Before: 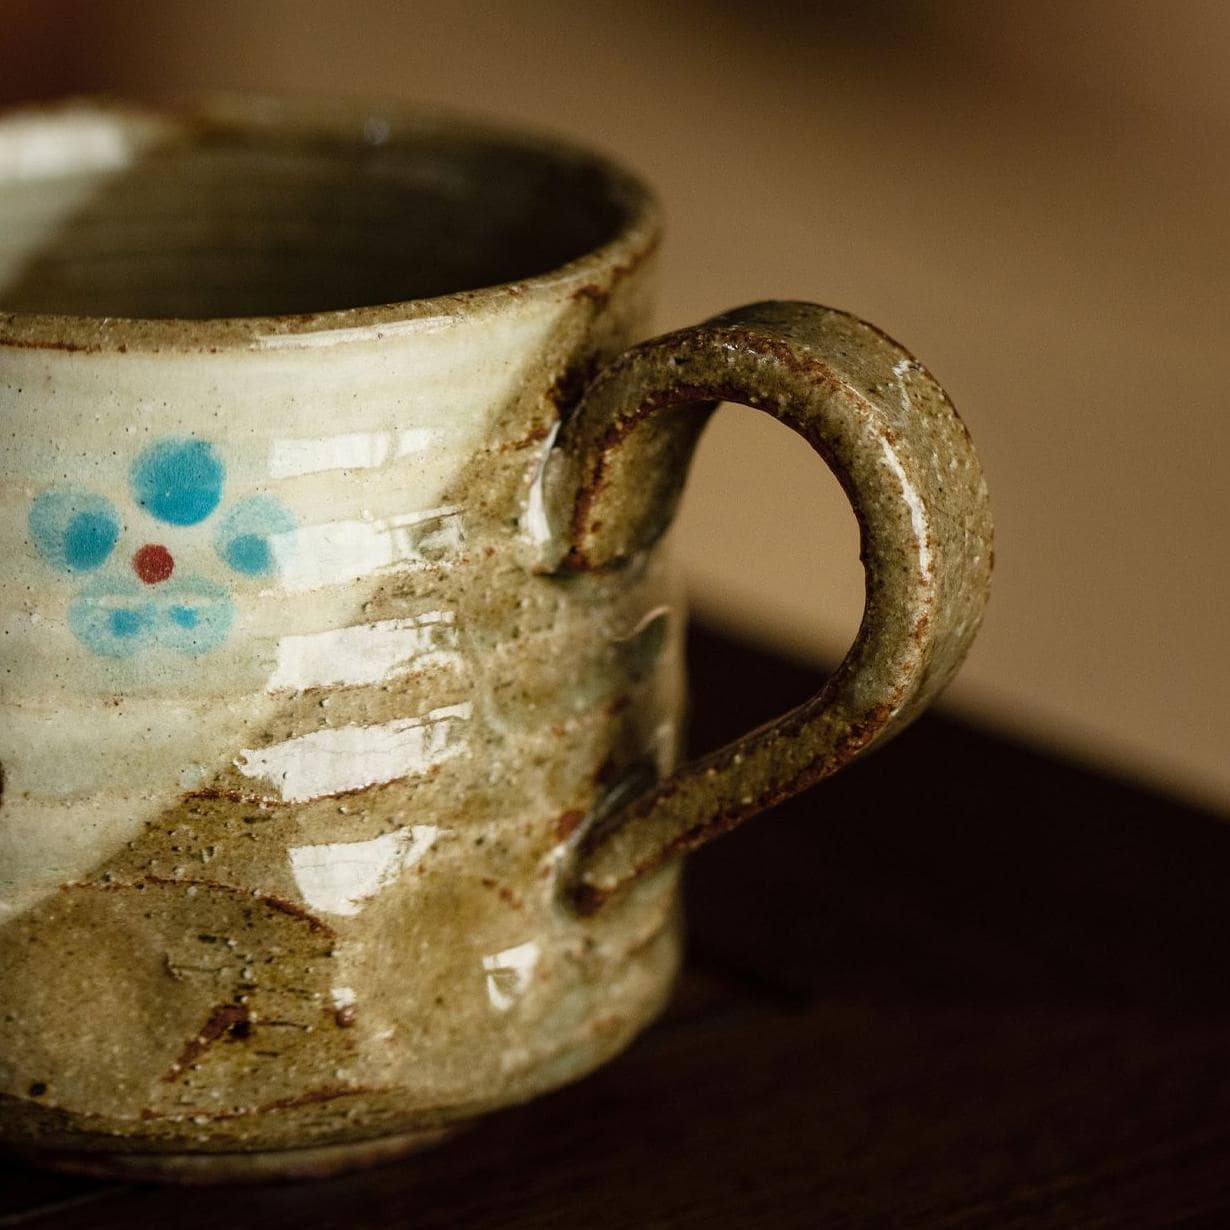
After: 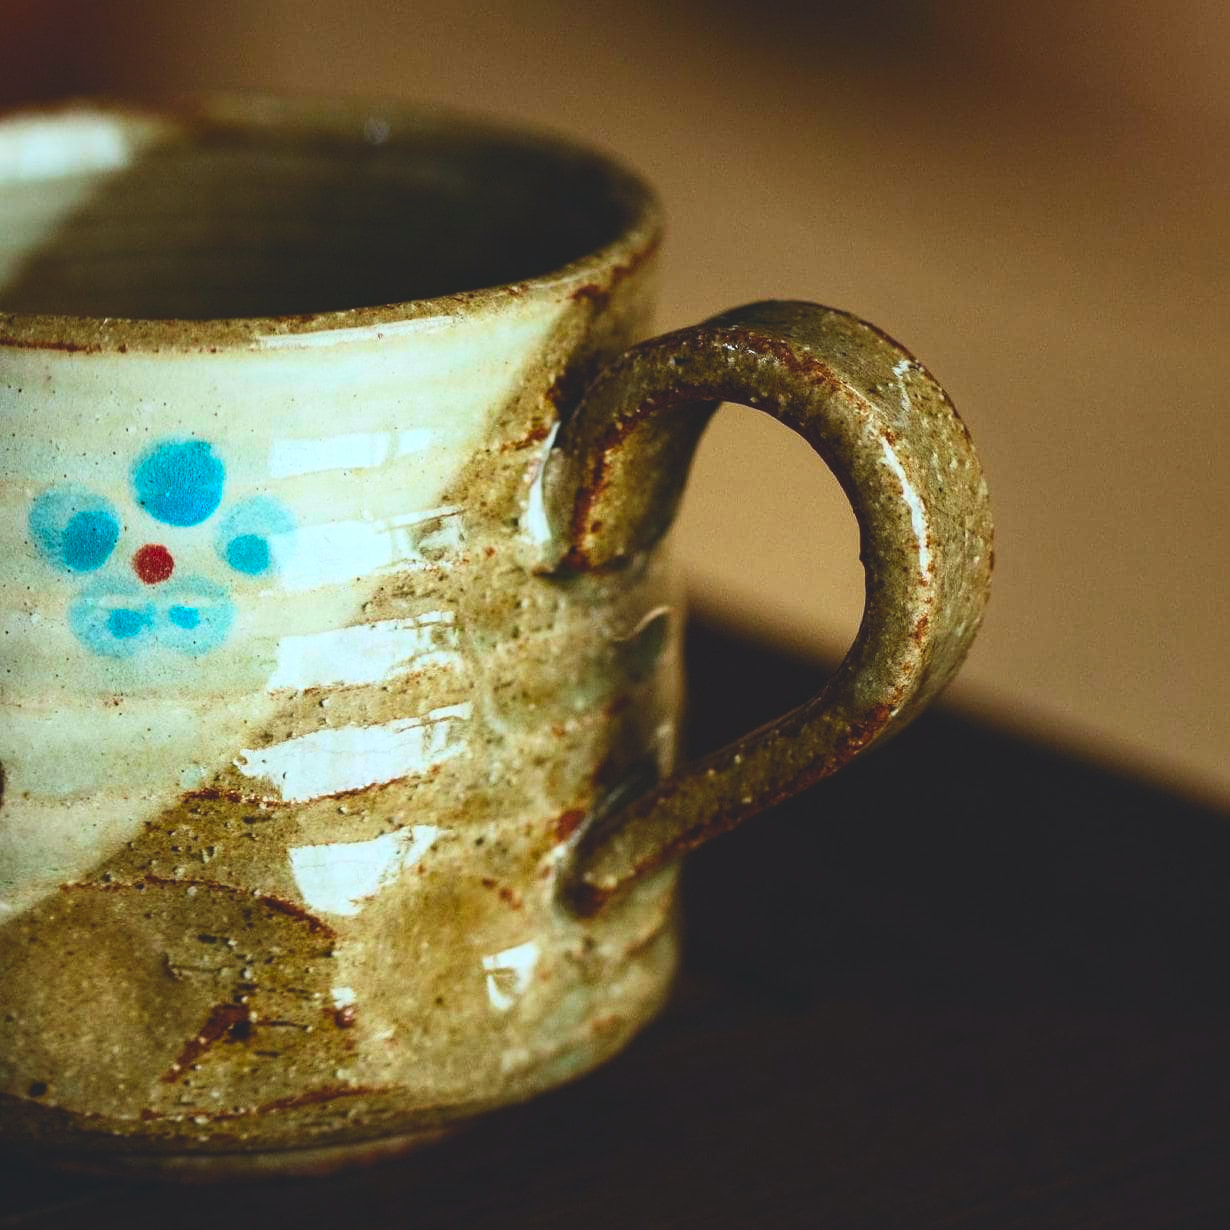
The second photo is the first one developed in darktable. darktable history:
exposure: black level correction -0.03, compensate highlight preservation false
contrast brightness saturation: contrast 0.26, brightness 0.02, saturation 0.87
color correction: highlights a* -10.69, highlights b* -19.19
